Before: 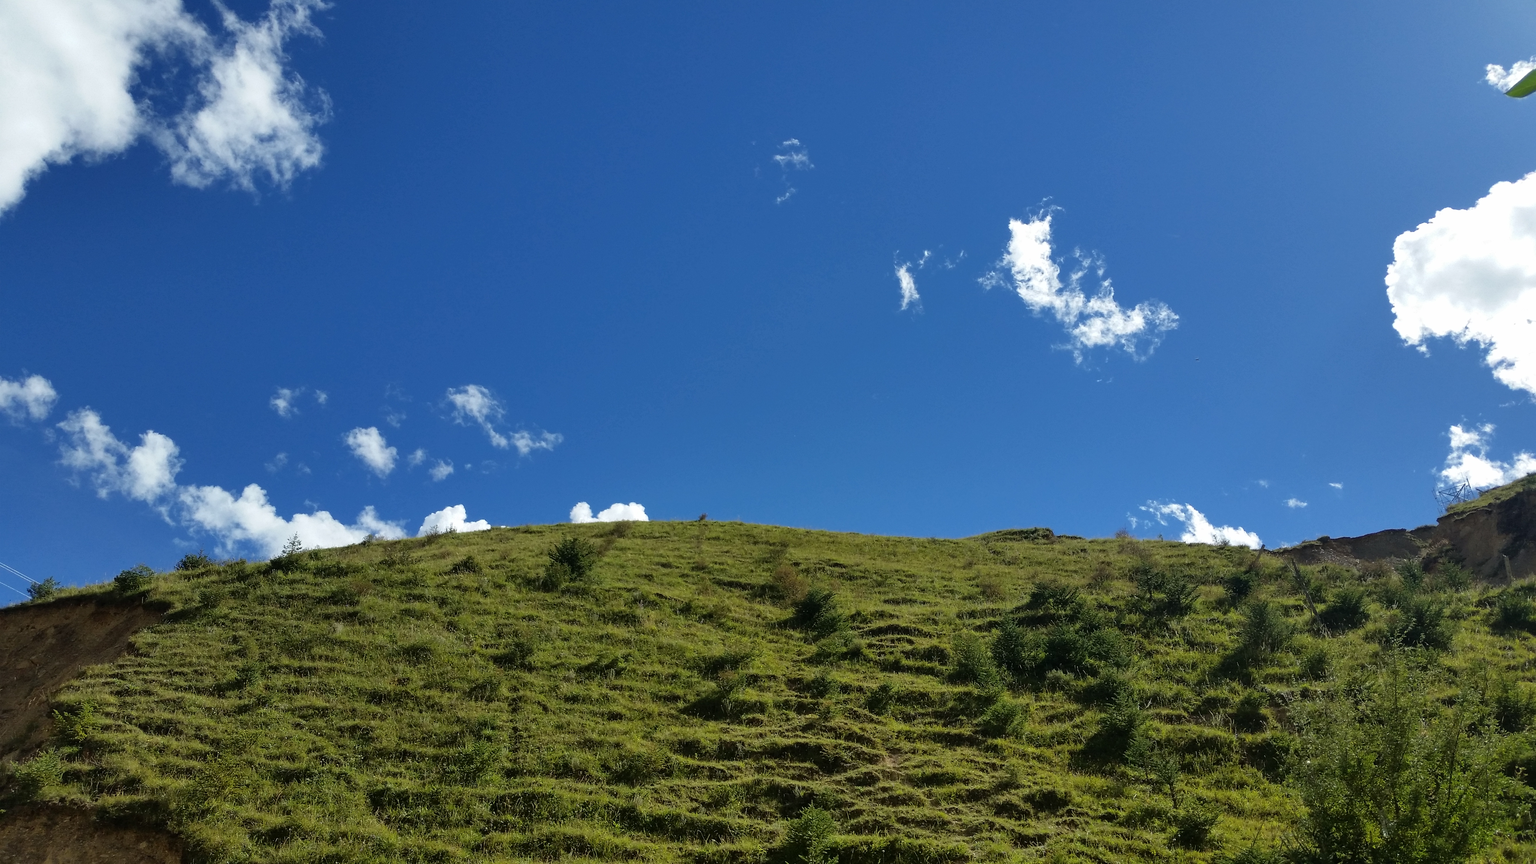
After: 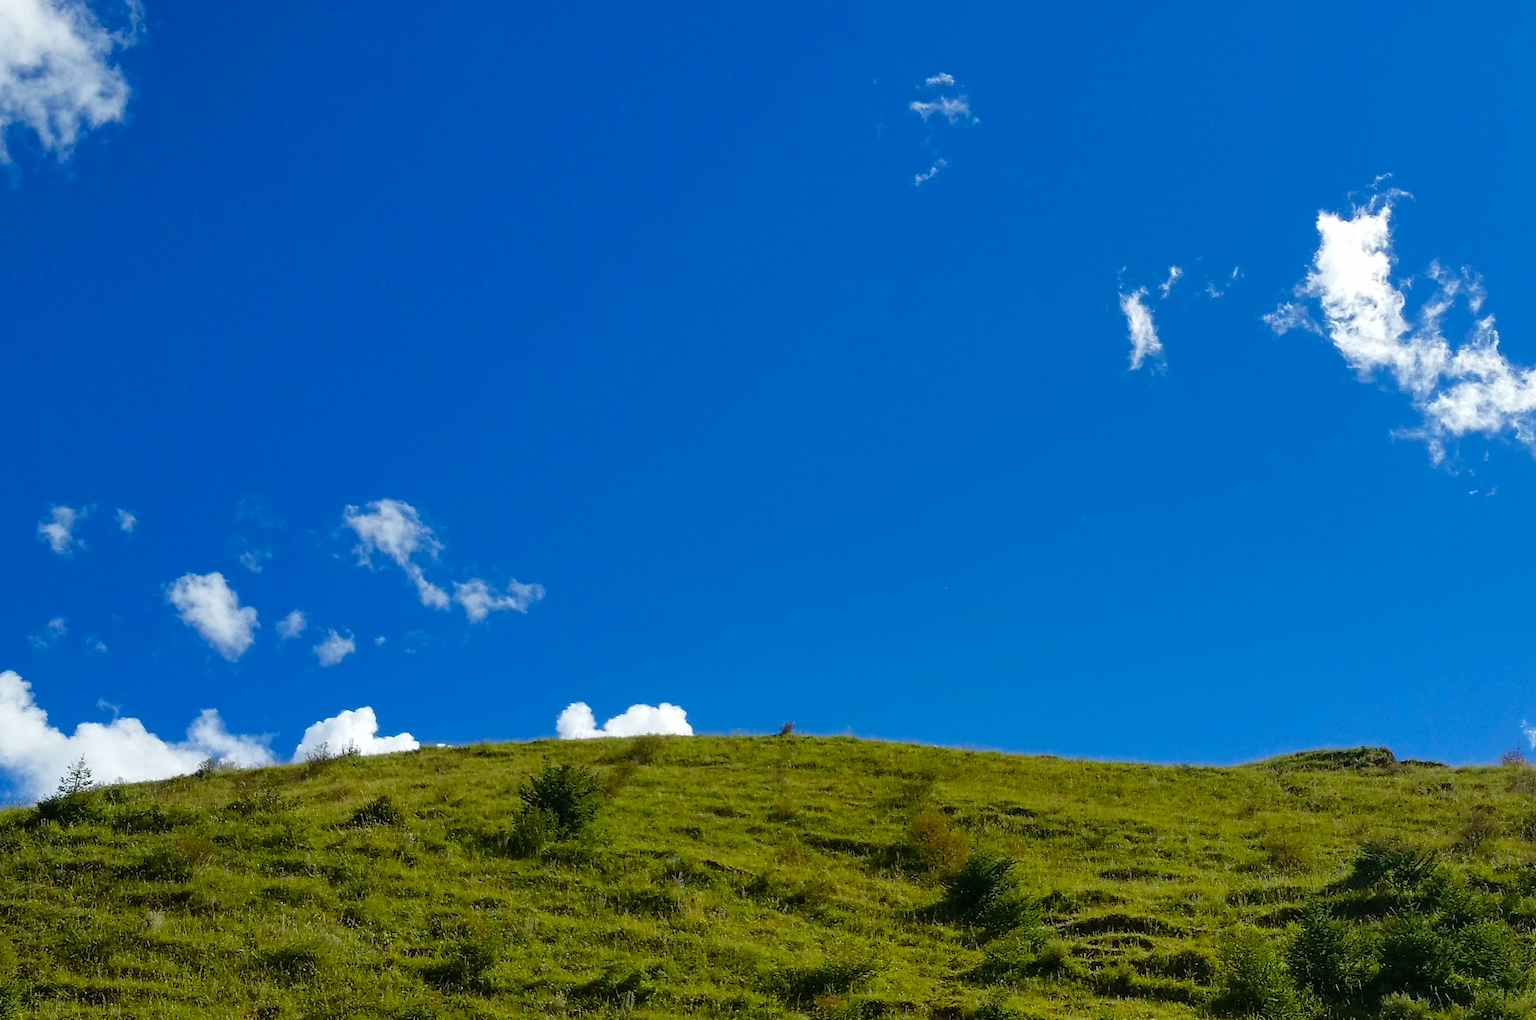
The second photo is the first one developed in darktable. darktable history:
crop: left 16.202%, top 11.208%, right 26.045%, bottom 20.557%
color balance rgb: perceptual saturation grading › global saturation 35%, perceptual saturation grading › highlights -30%, perceptual saturation grading › shadows 35%, perceptual brilliance grading › global brilliance 3%, perceptual brilliance grading › highlights -3%, perceptual brilliance grading › shadows 3%
